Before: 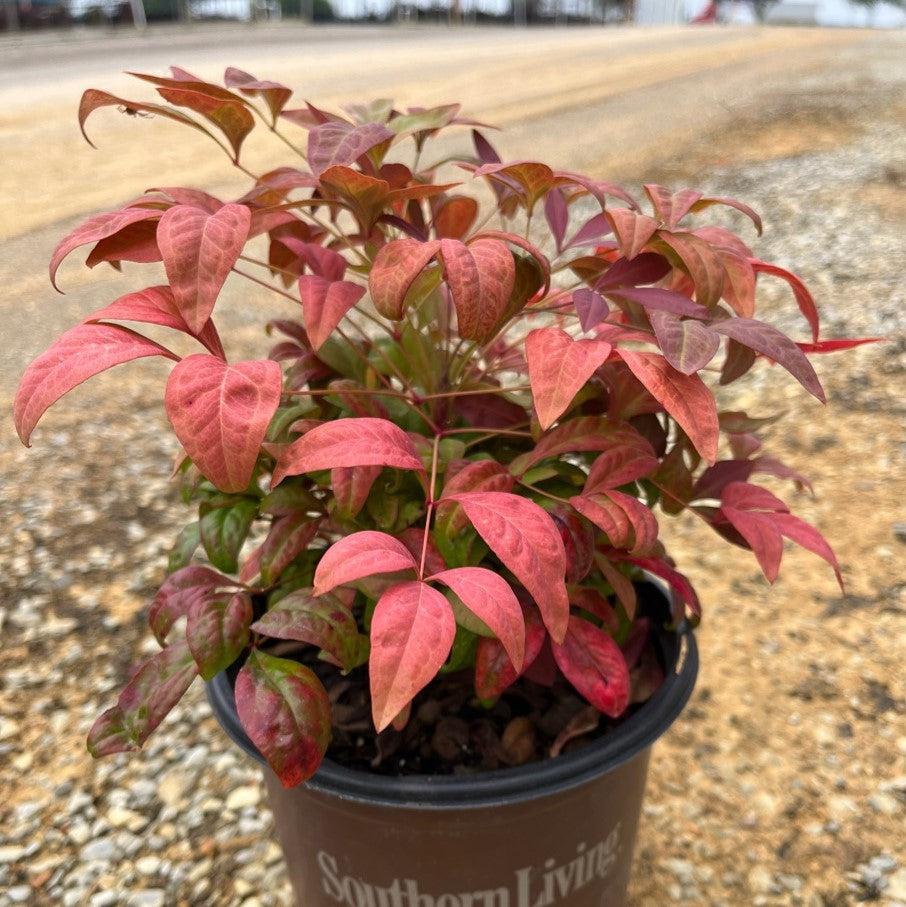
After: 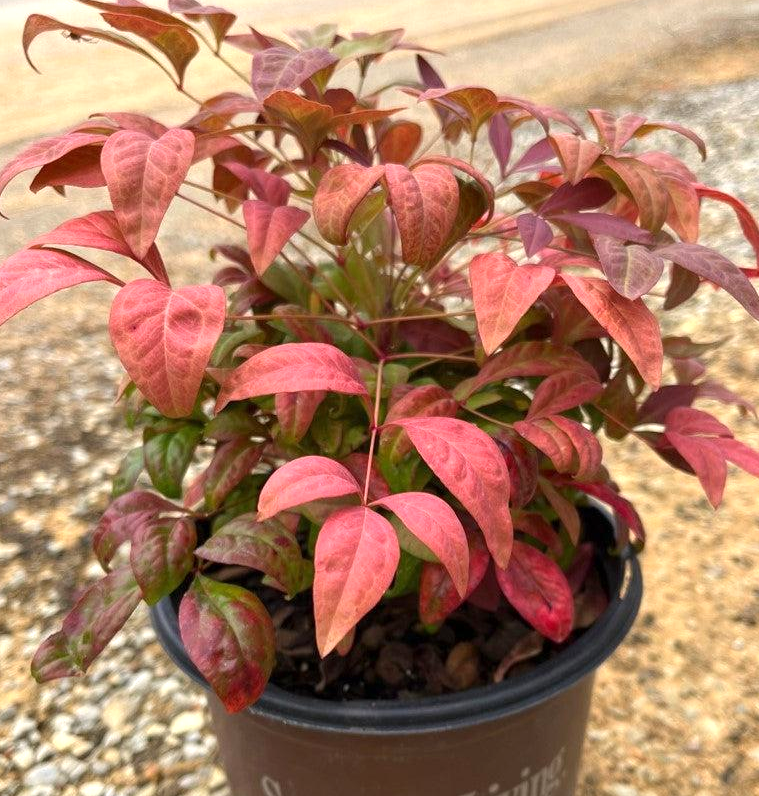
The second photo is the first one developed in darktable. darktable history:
exposure: exposure 0.3 EV, compensate exposure bias true, compensate highlight preservation false
tone equalizer: on, module defaults
crop: left 6.213%, top 8.297%, right 9.538%, bottom 3.917%
